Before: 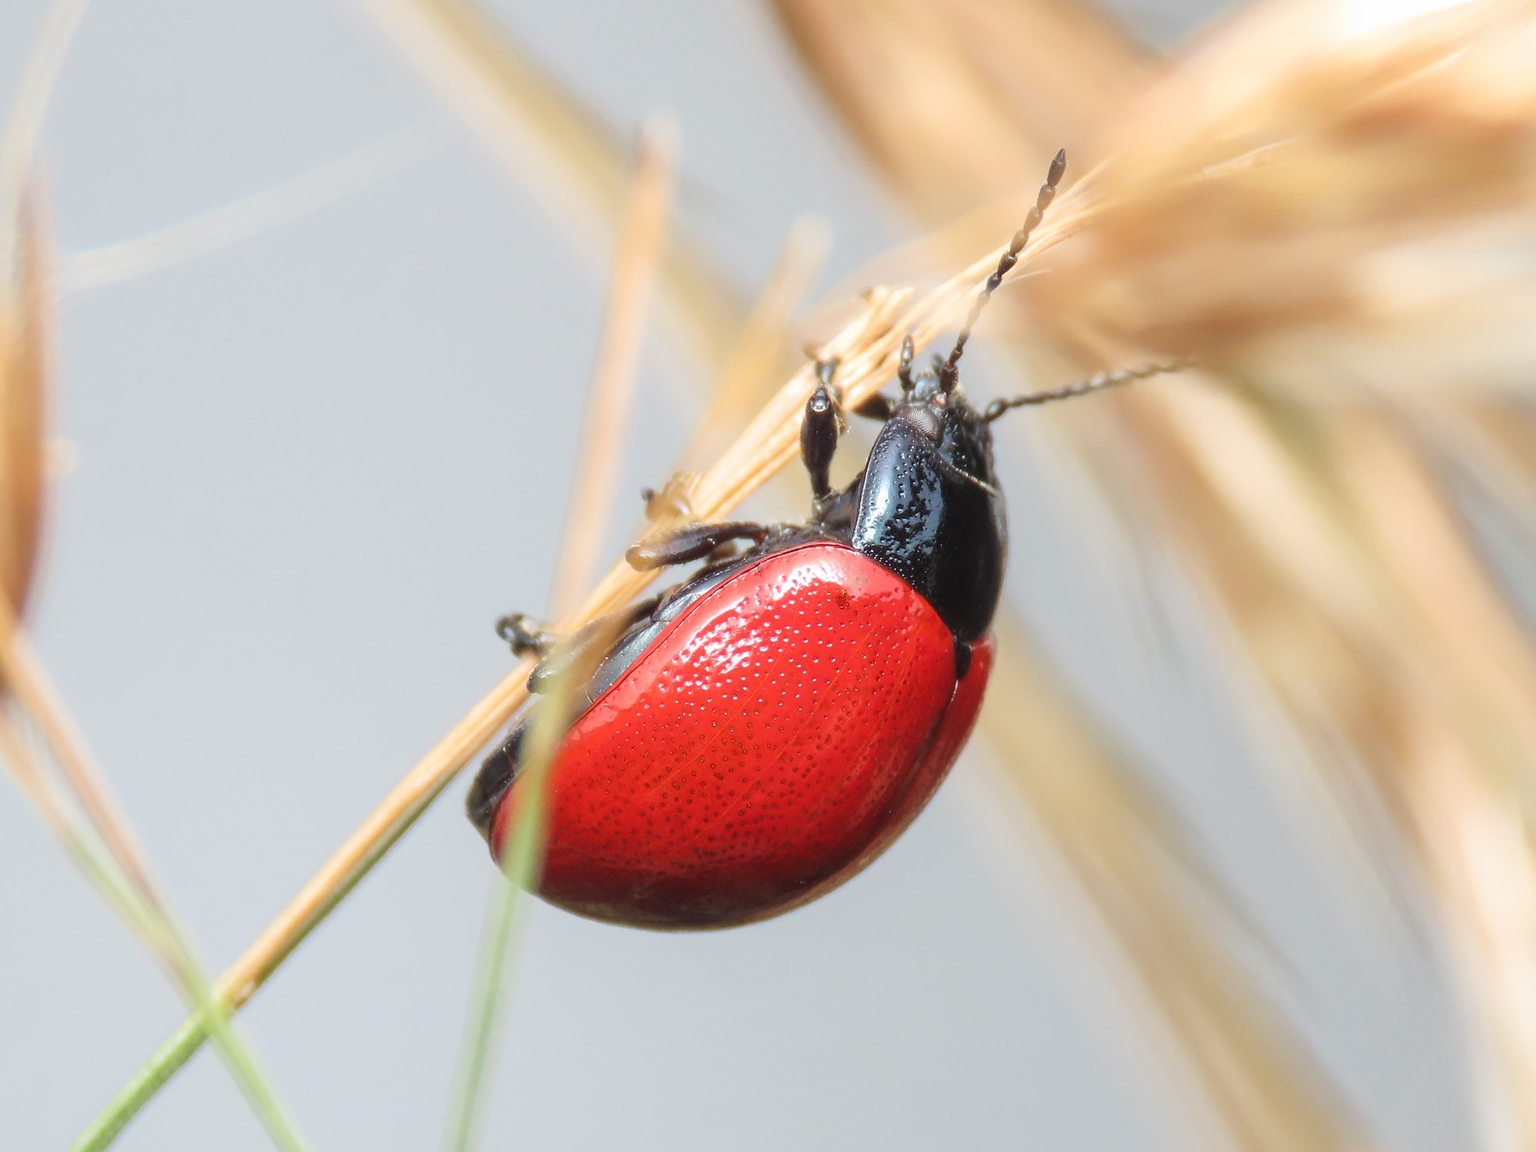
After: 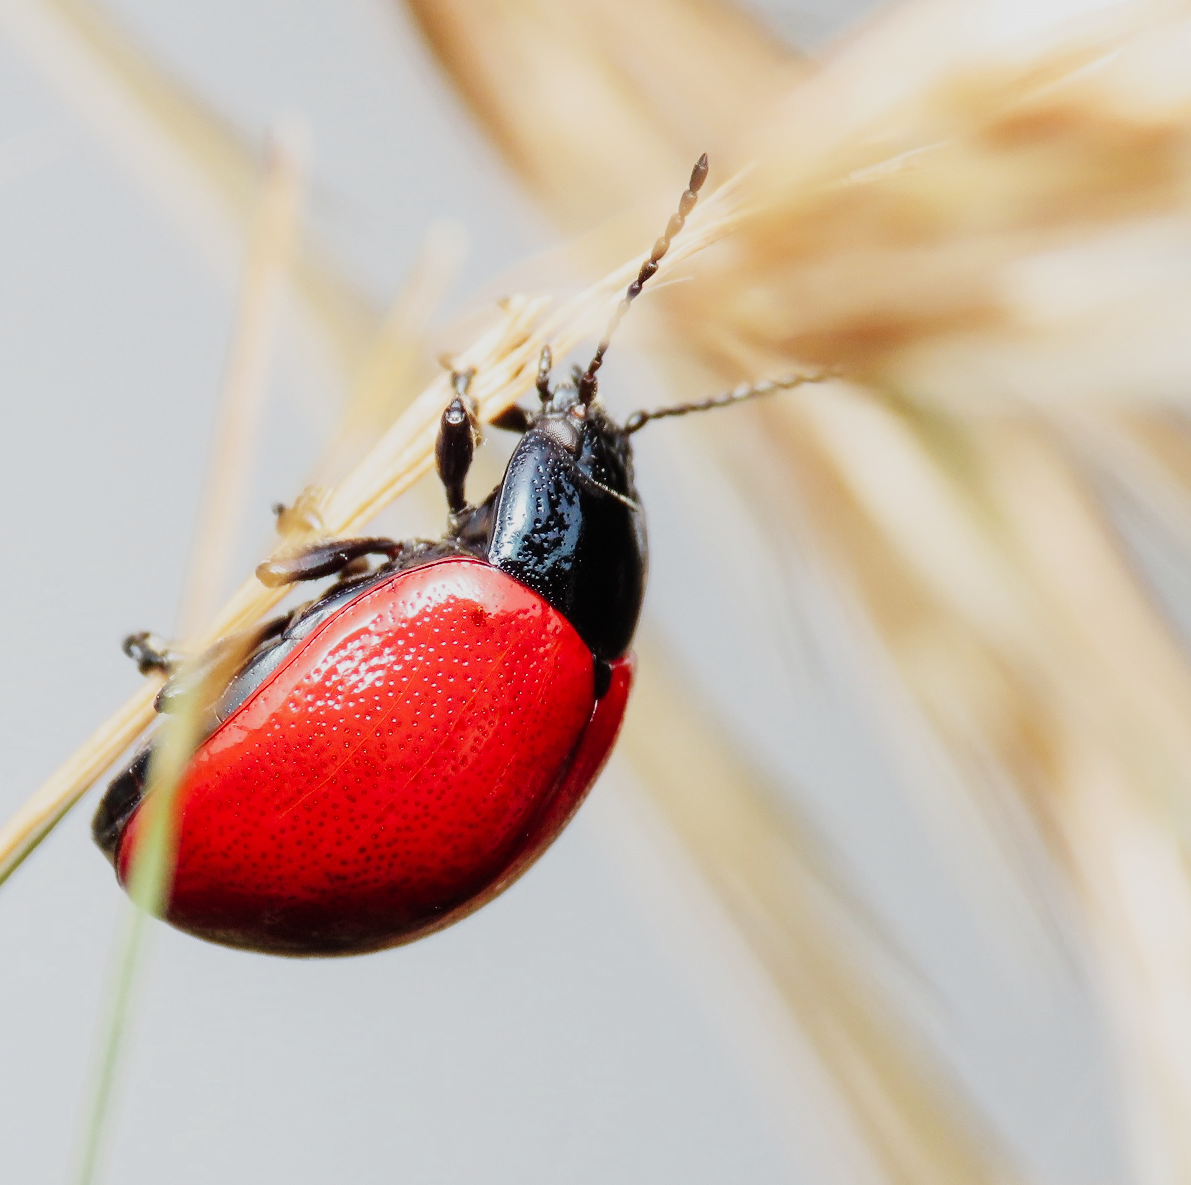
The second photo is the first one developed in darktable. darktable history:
crop and rotate: left 24.6%
sigmoid: contrast 1.81, skew -0.21, preserve hue 0%, red attenuation 0.1, red rotation 0.035, green attenuation 0.1, green rotation -0.017, blue attenuation 0.15, blue rotation -0.052, base primaries Rec2020
color zones: curves: ch0 [(0, 0.5) (0.143, 0.5) (0.286, 0.5) (0.429, 0.5) (0.62, 0.489) (0.714, 0.445) (0.844, 0.496) (1, 0.5)]; ch1 [(0, 0.5) (0.143, 0.5) (0.286, 0.5) (0.429, 0.5) (0.571, 0.5) (0.714, 0.523) (0.857, 0.5) (1, 0.5)]
